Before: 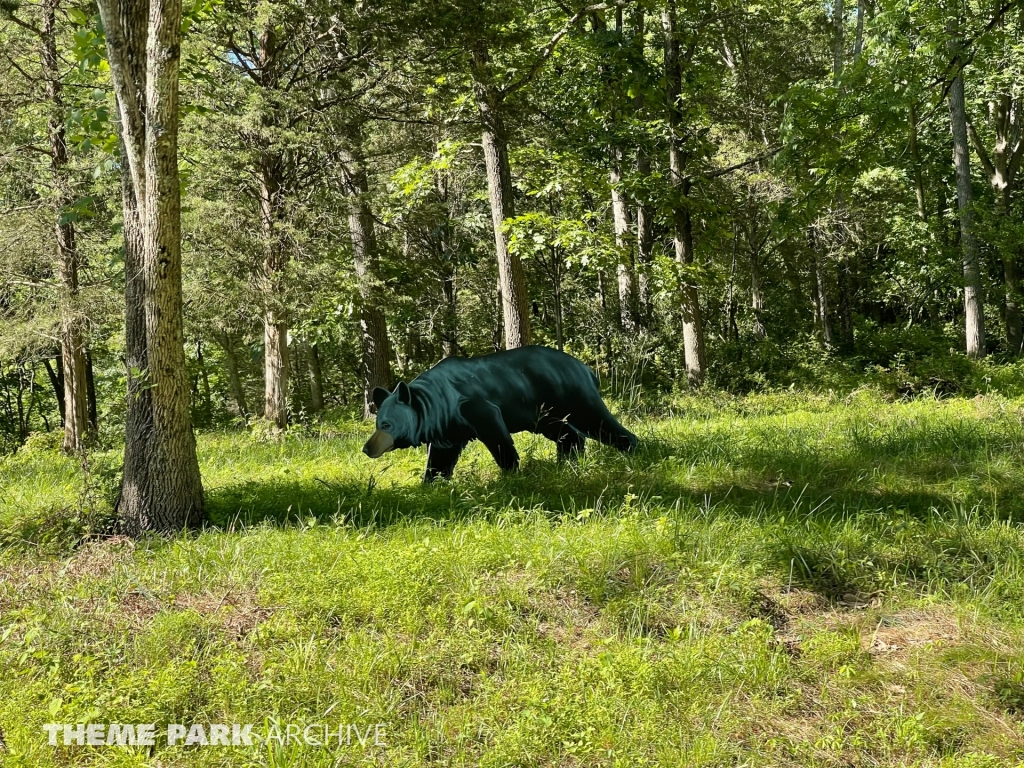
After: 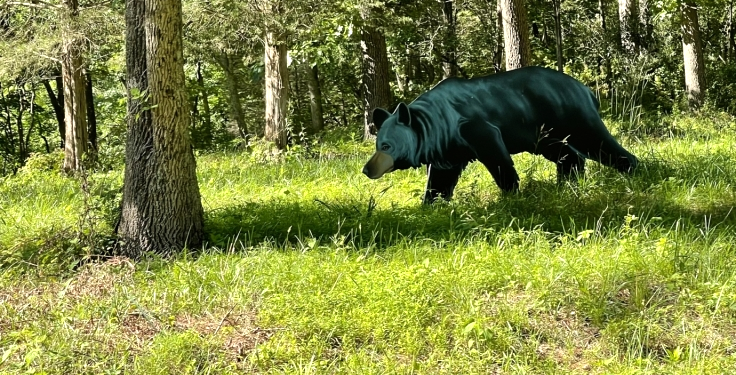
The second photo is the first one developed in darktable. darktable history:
tone equalizer: -8 EV -0.397 EV, -7 EV -0.37 EV, -6 EV -0.334 EV, -5 EV -0.195 EV, -3 EV 0.234 EV, -2 EV 0.305 EV, -1 EV 0.379 EV, +0 EV 0.405 EV
crop: top 36.344%, right 28.053%, bottom 14.731%
